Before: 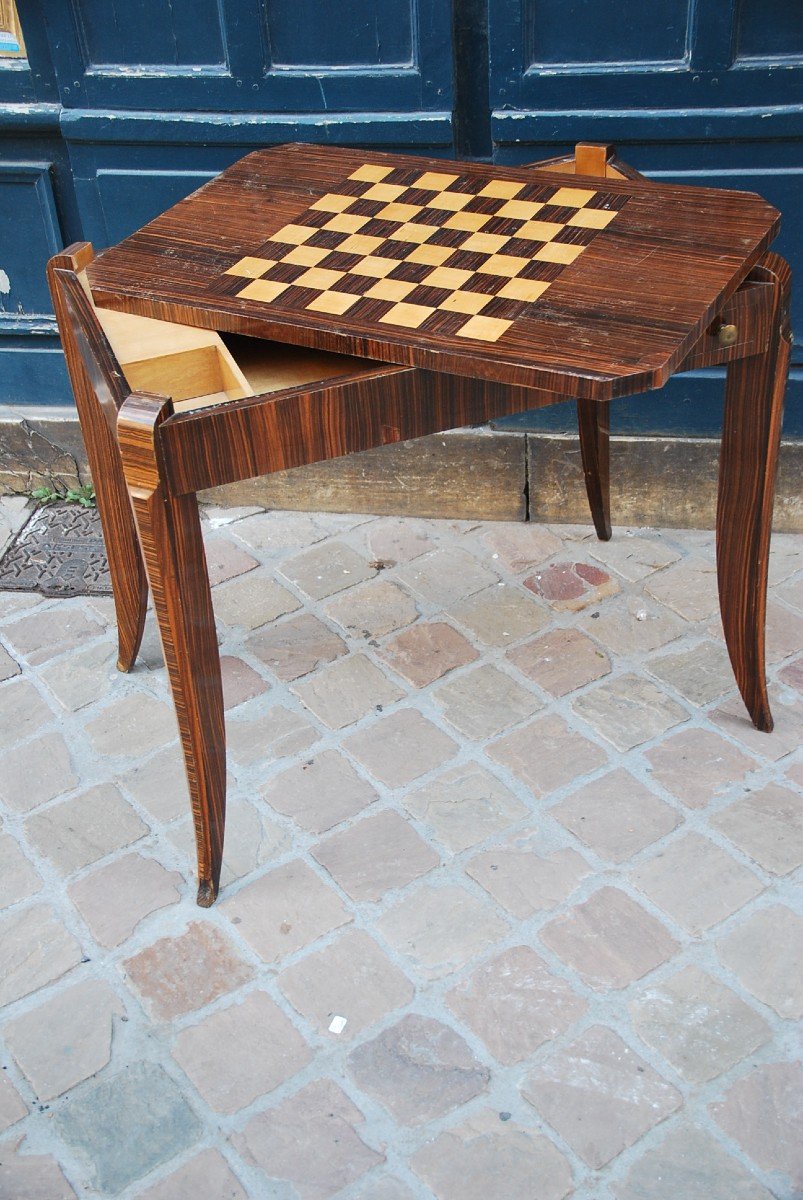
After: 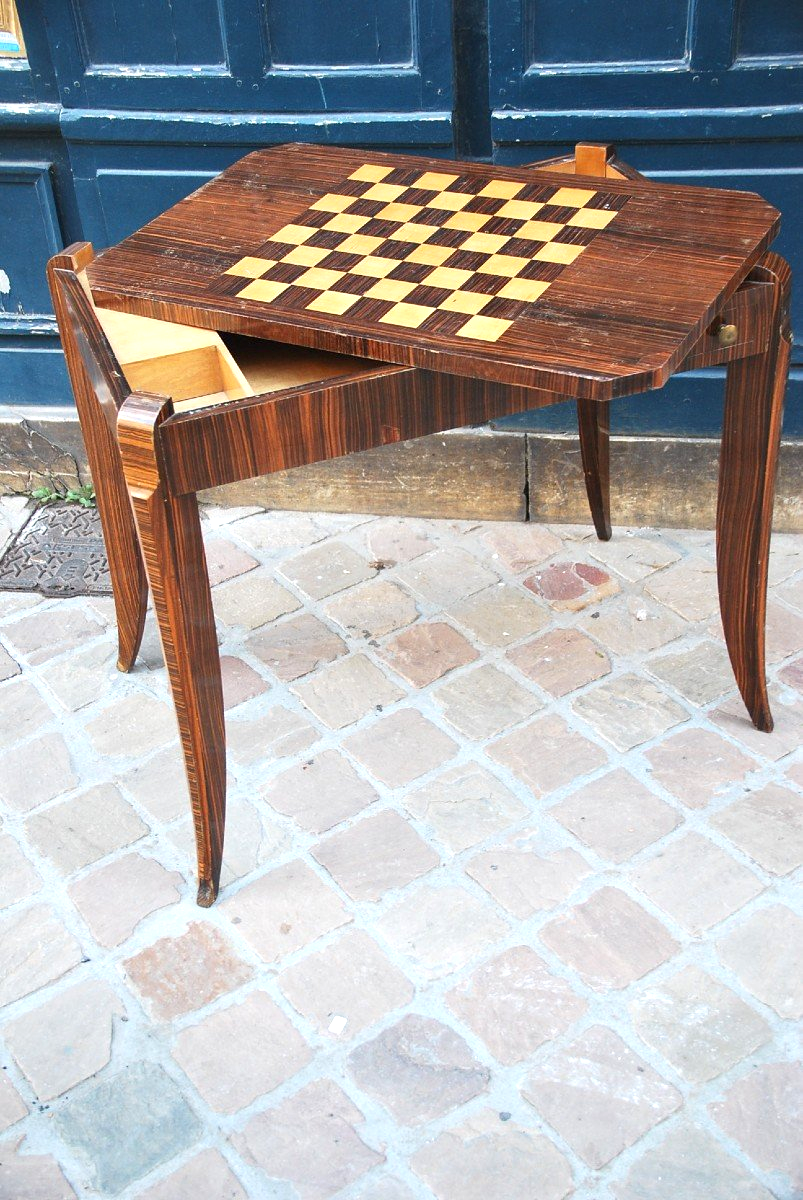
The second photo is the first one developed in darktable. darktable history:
exposure: exposure 0.607 EV, compensate highlight preservation false
